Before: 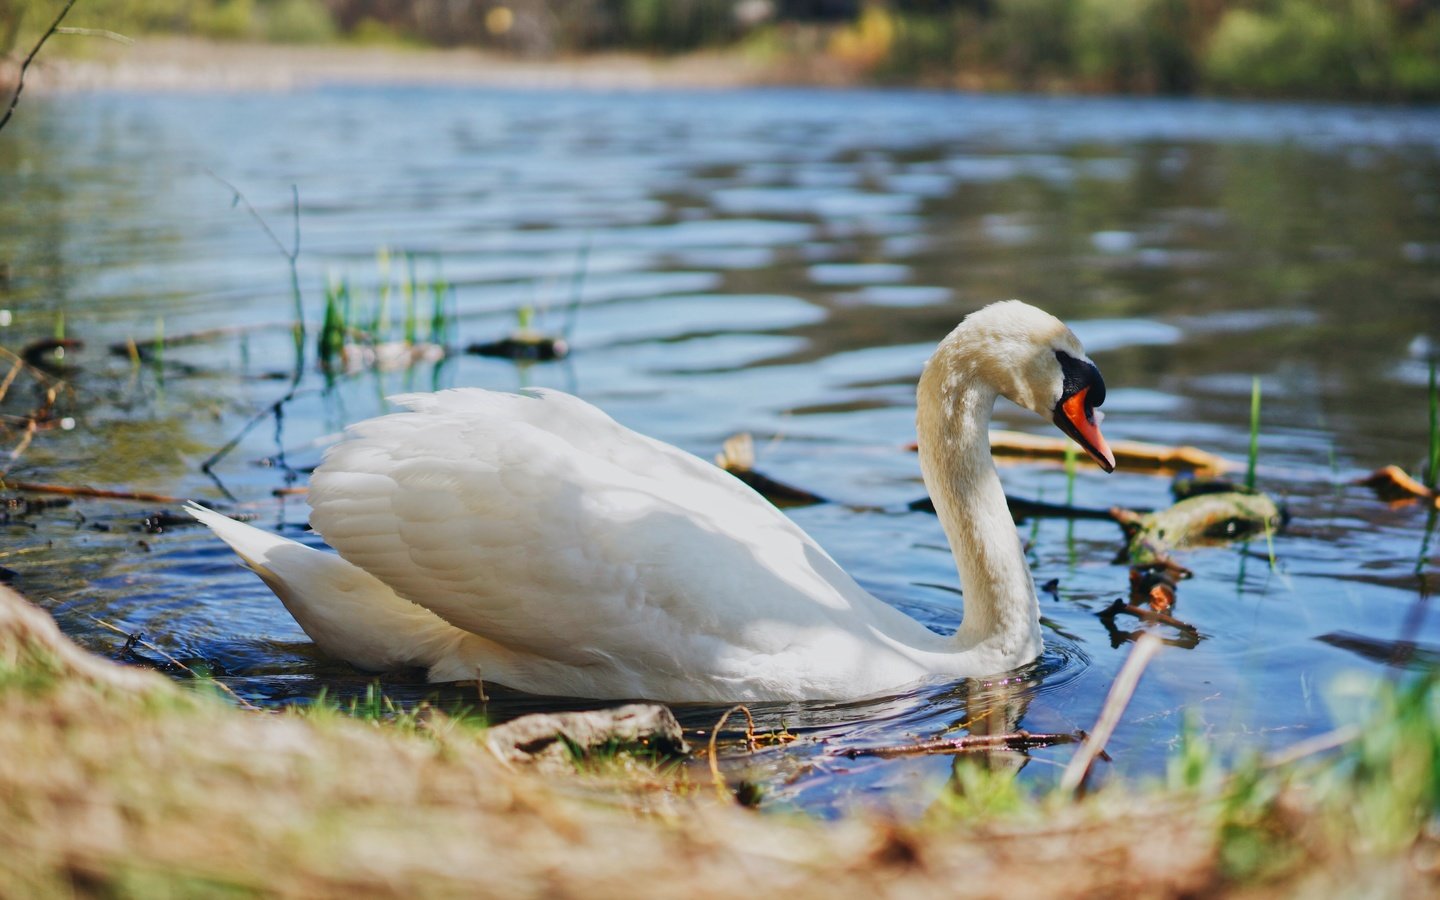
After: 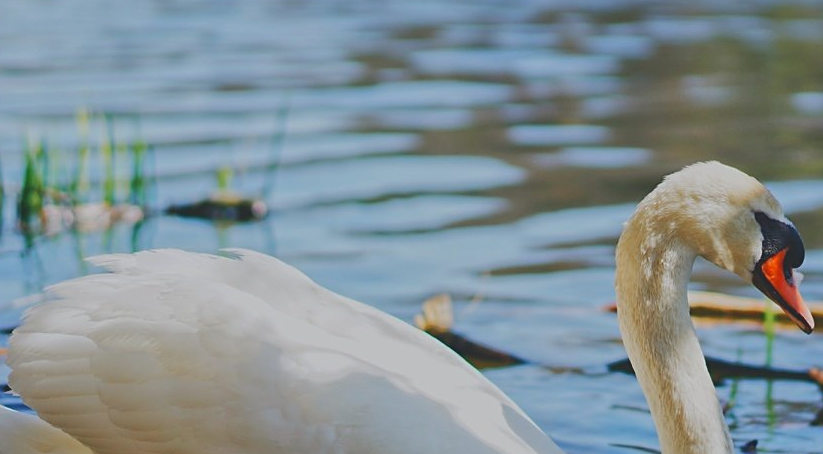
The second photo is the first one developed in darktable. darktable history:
contrast brightness saturation: contrast -0.28
sharpen: on, module defaults
crop: left 20.932%, top 15.471%, right 21.848%, bottom 34.081%
